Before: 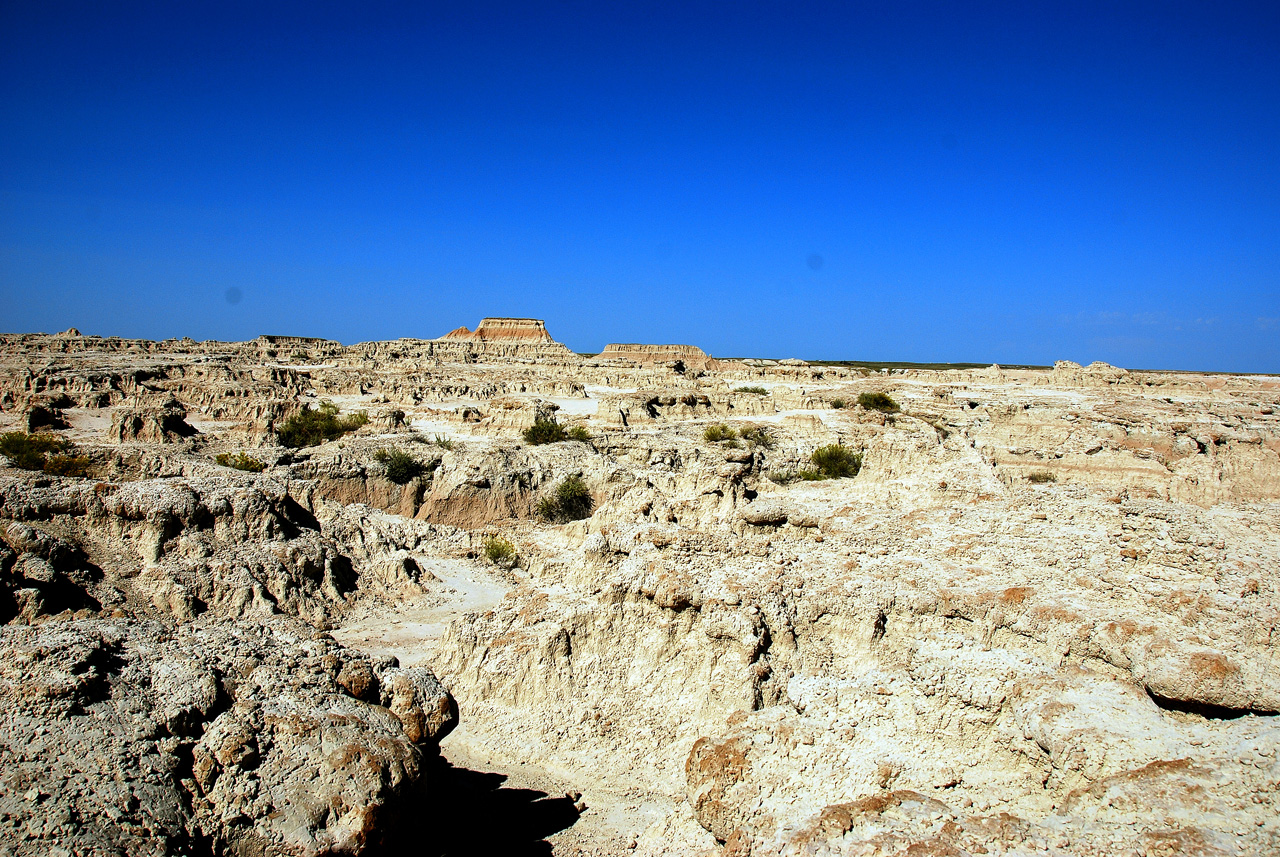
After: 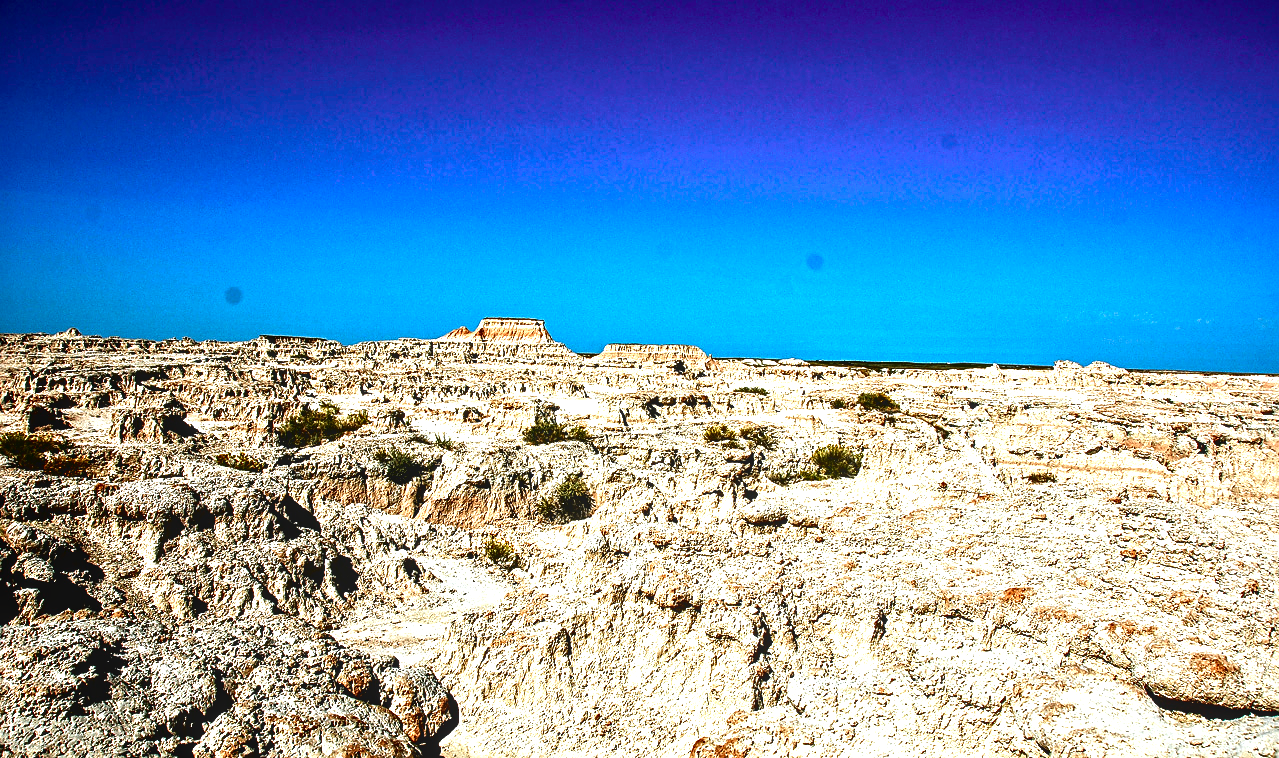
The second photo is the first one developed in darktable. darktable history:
local contrast: on, module defaults
crop and rotate: top 0%, bottom 11.516%
sharpen: on, module defaults
color correction: highlights b* 2.99
color zones: curves: ch0 [(0.018, 0.548) (0.197, 0.654) (0.425, 0.447) (0.605, 0.658) (0.732, 0.579)]; ch1 [(0.105, 0.531) (0.224, 0.531) (0.386, 0.39) (0.618, 0.456) (0.732, 0.456) (0.956, 0.421)]; ch2 [(0.039, 0.583) (0.215, 0.465) (0.399, 0.544) (0.465, 0.548) (0.614, 0.447) (0.724, 0.43) (0.882, 0.623) (0.956, 0.632)], mix 20.49%
exposure: exposure 0.492 EV, compensate highlight preservation false
contrast brightness saturation: brightness -0.249, saturation 0.203
contrast equalizer: octaves 7, y [[0.511, 0.558, 0.631, 0.632, 0.559, 0.512], [0.5 ×6], [0.507, 0.559, 0.627, 0.644, 0.647, 0.647], [0 ×6], [0 ×6]]
